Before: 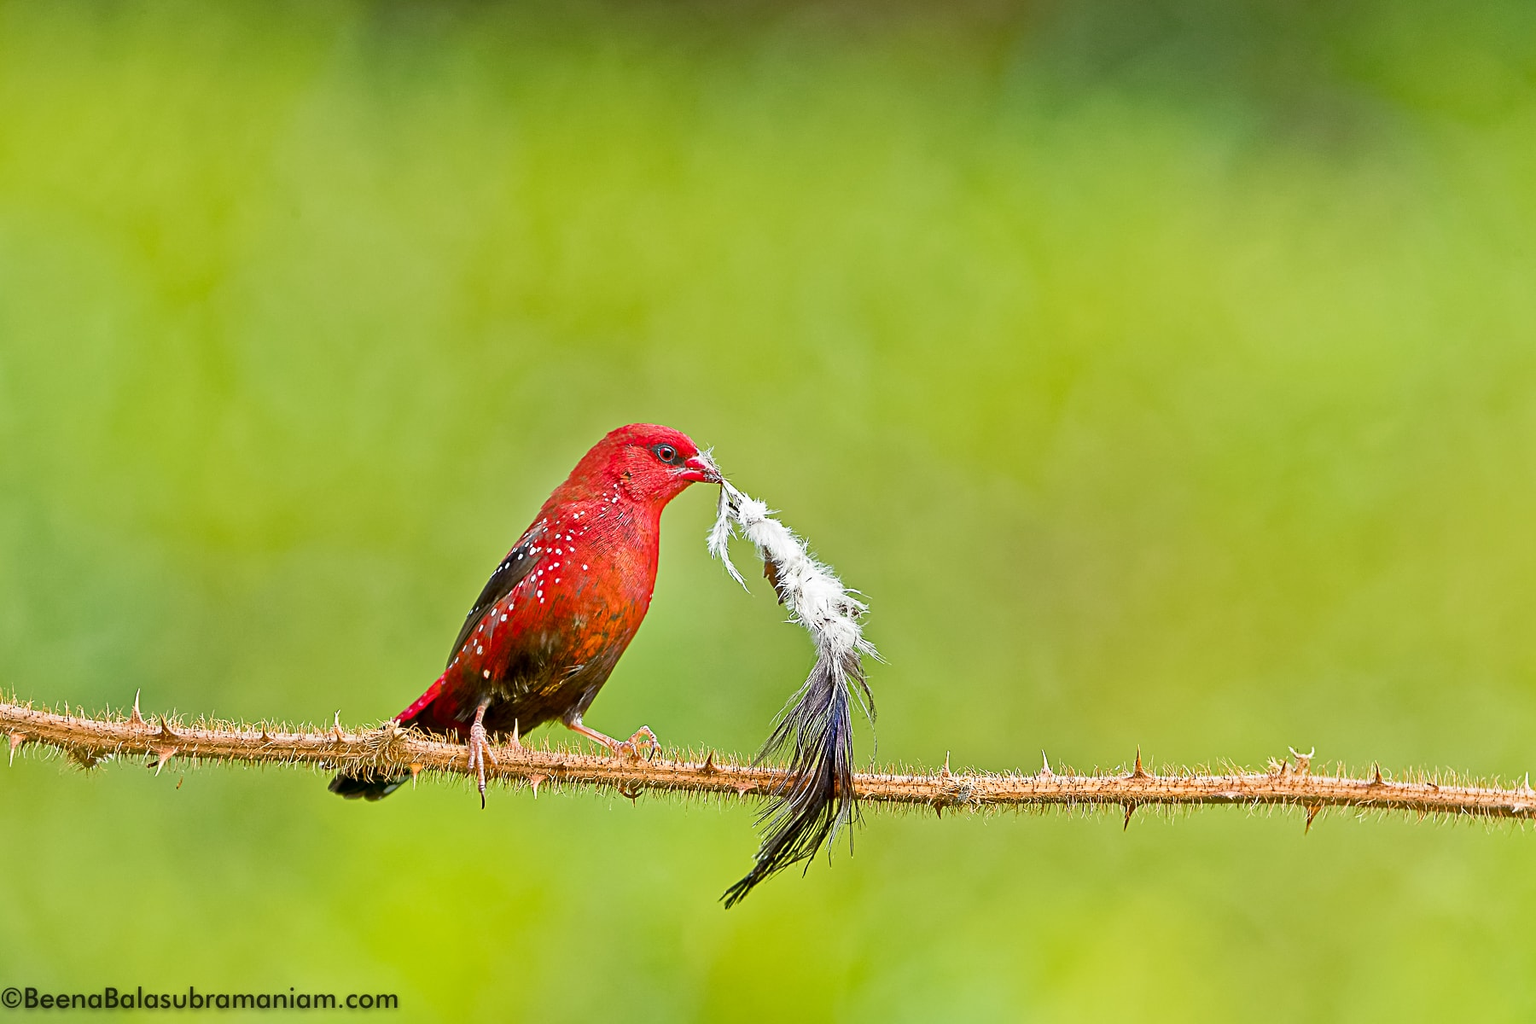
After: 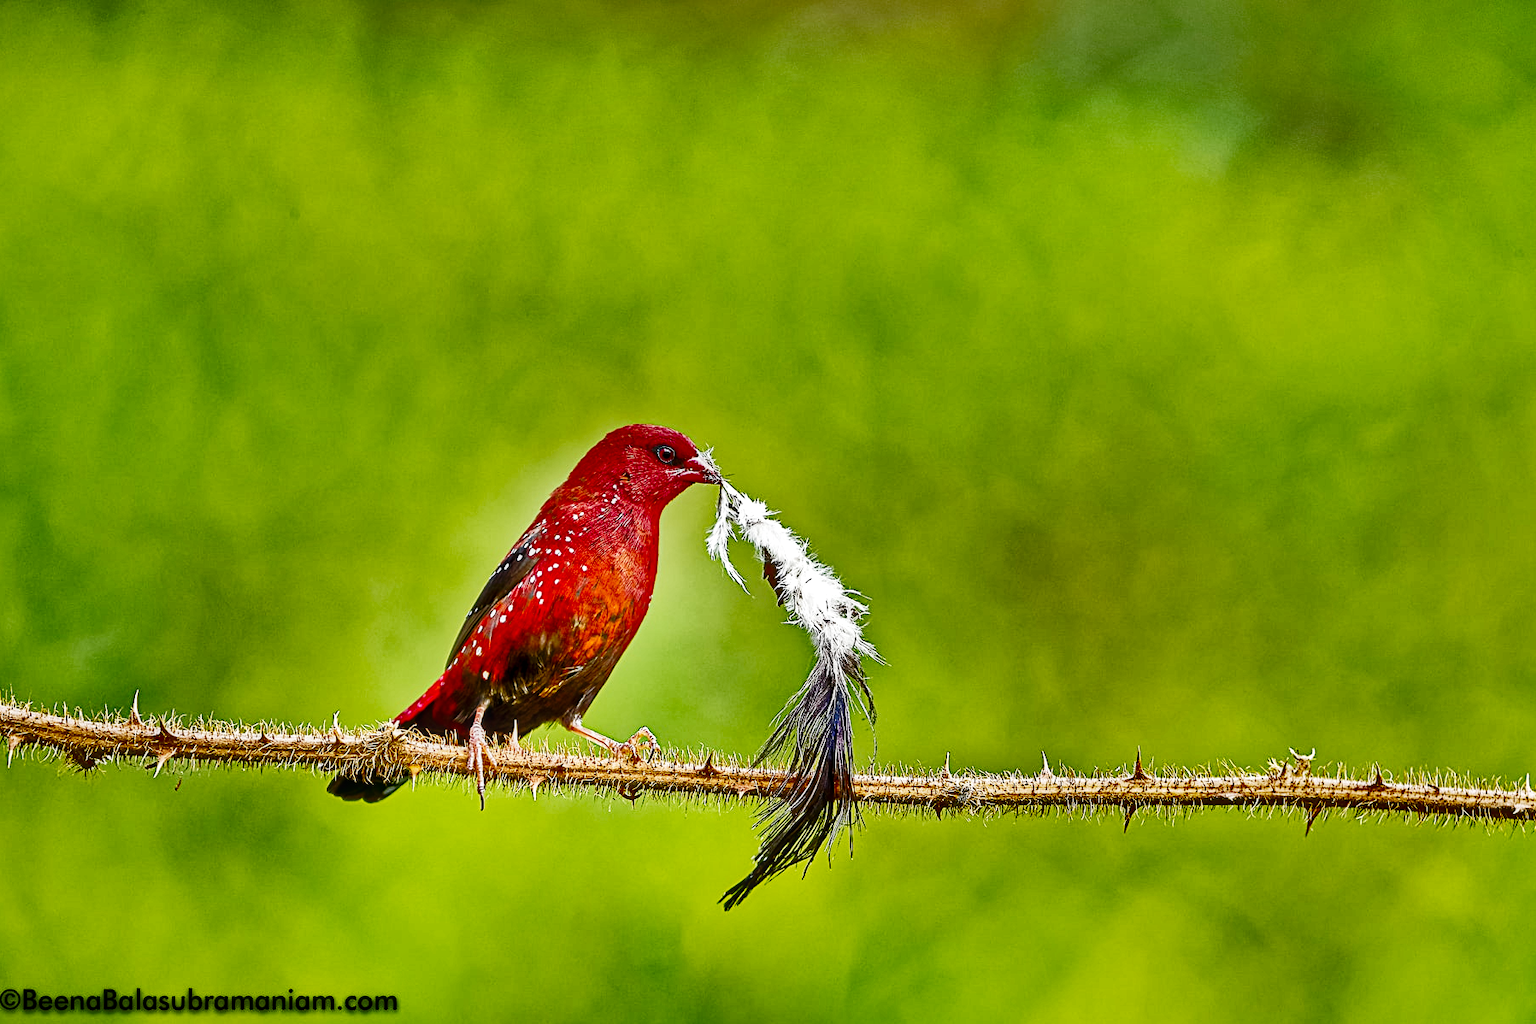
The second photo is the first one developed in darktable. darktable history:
crop and rotate: left 0.126%
shadows and highlights: shadows 20.91, highlights -82.73, soften with gaussian
base curve: curves: ch0 [(0, 0) (0.028, 0.03) (0.121, 0.232) (0.46, 0.748) (0.859, 0.968) (1, 1)], preserve colors none
local contrast: on, module defaults
